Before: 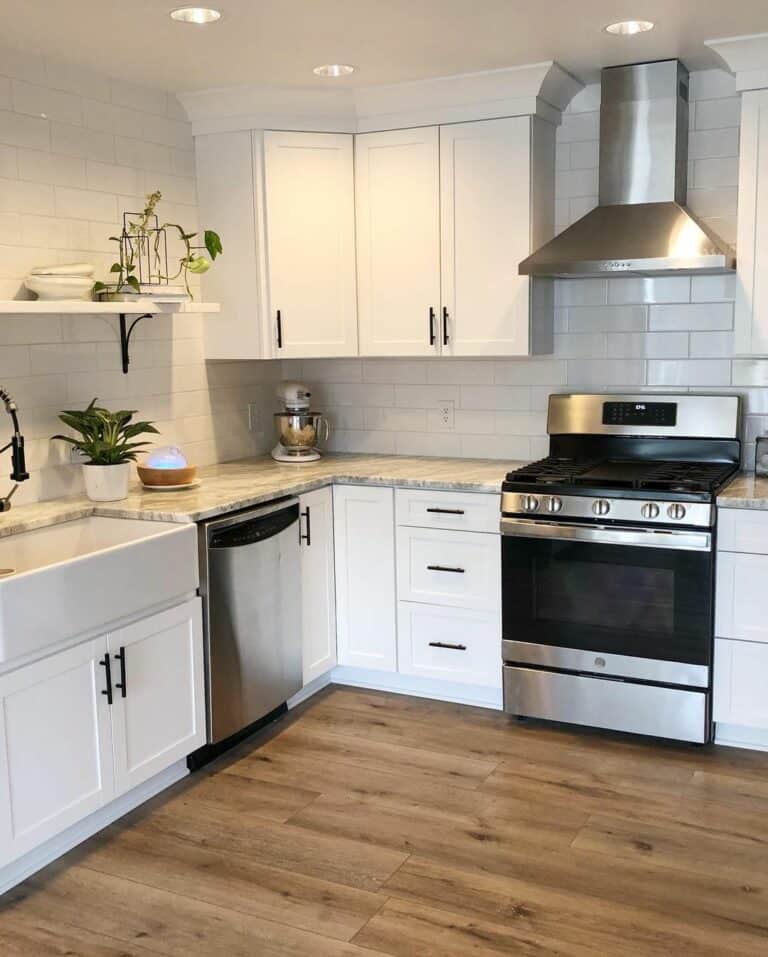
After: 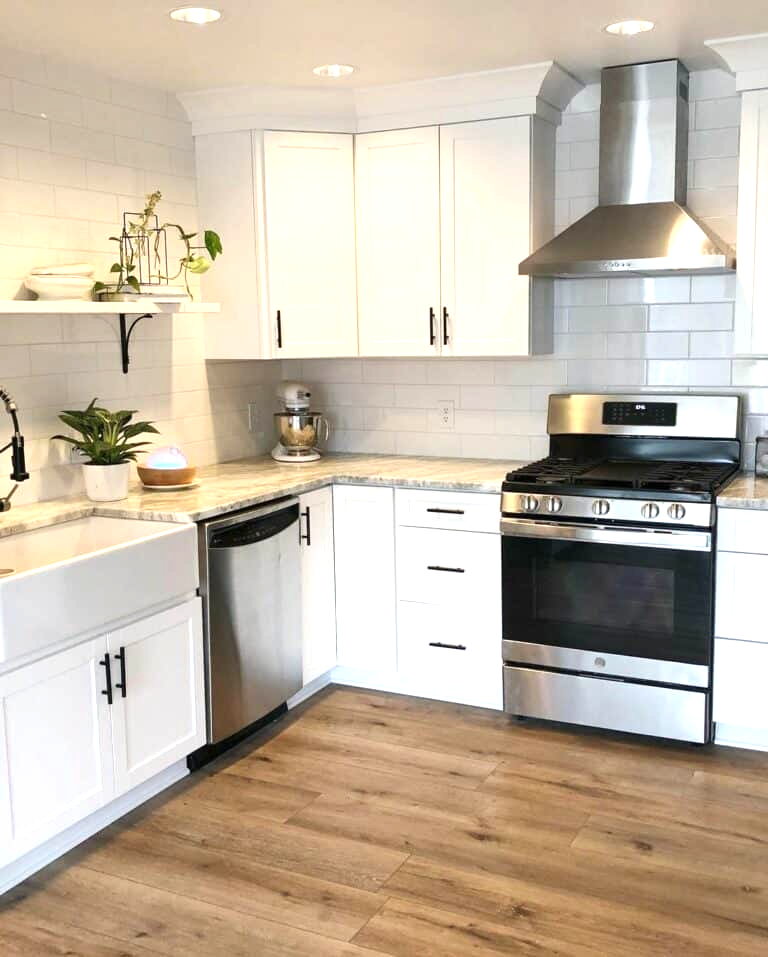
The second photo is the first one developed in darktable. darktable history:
tone equalizer: on, module defaults
exposure: exposure 0.607 EV, compensate highlight preservation false
